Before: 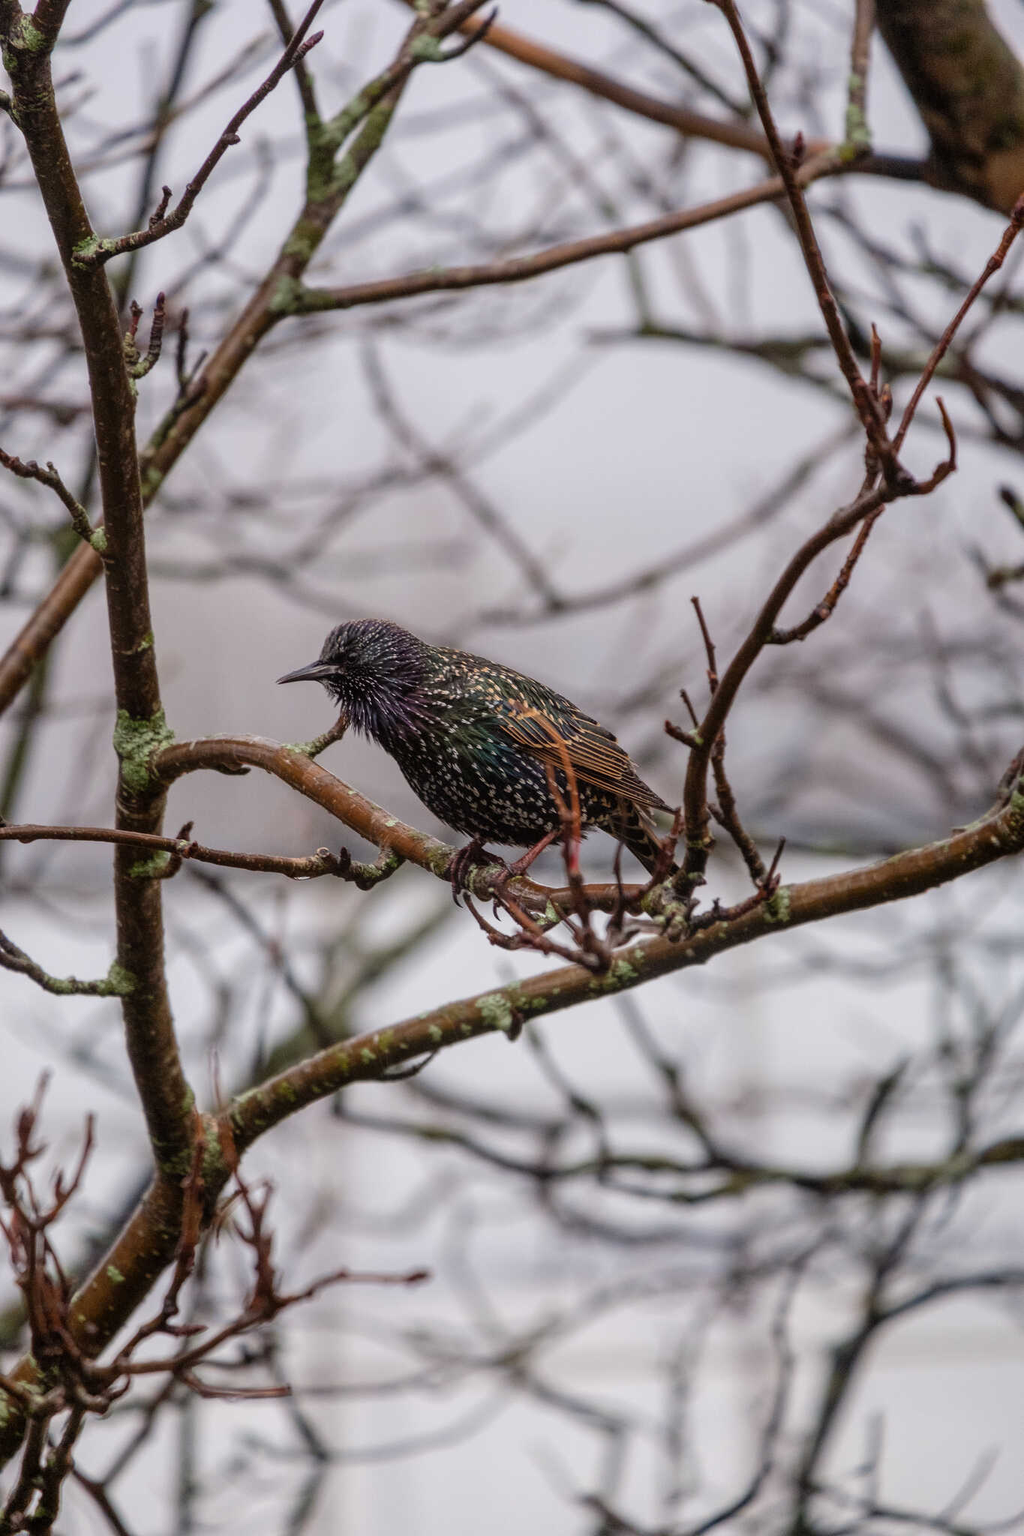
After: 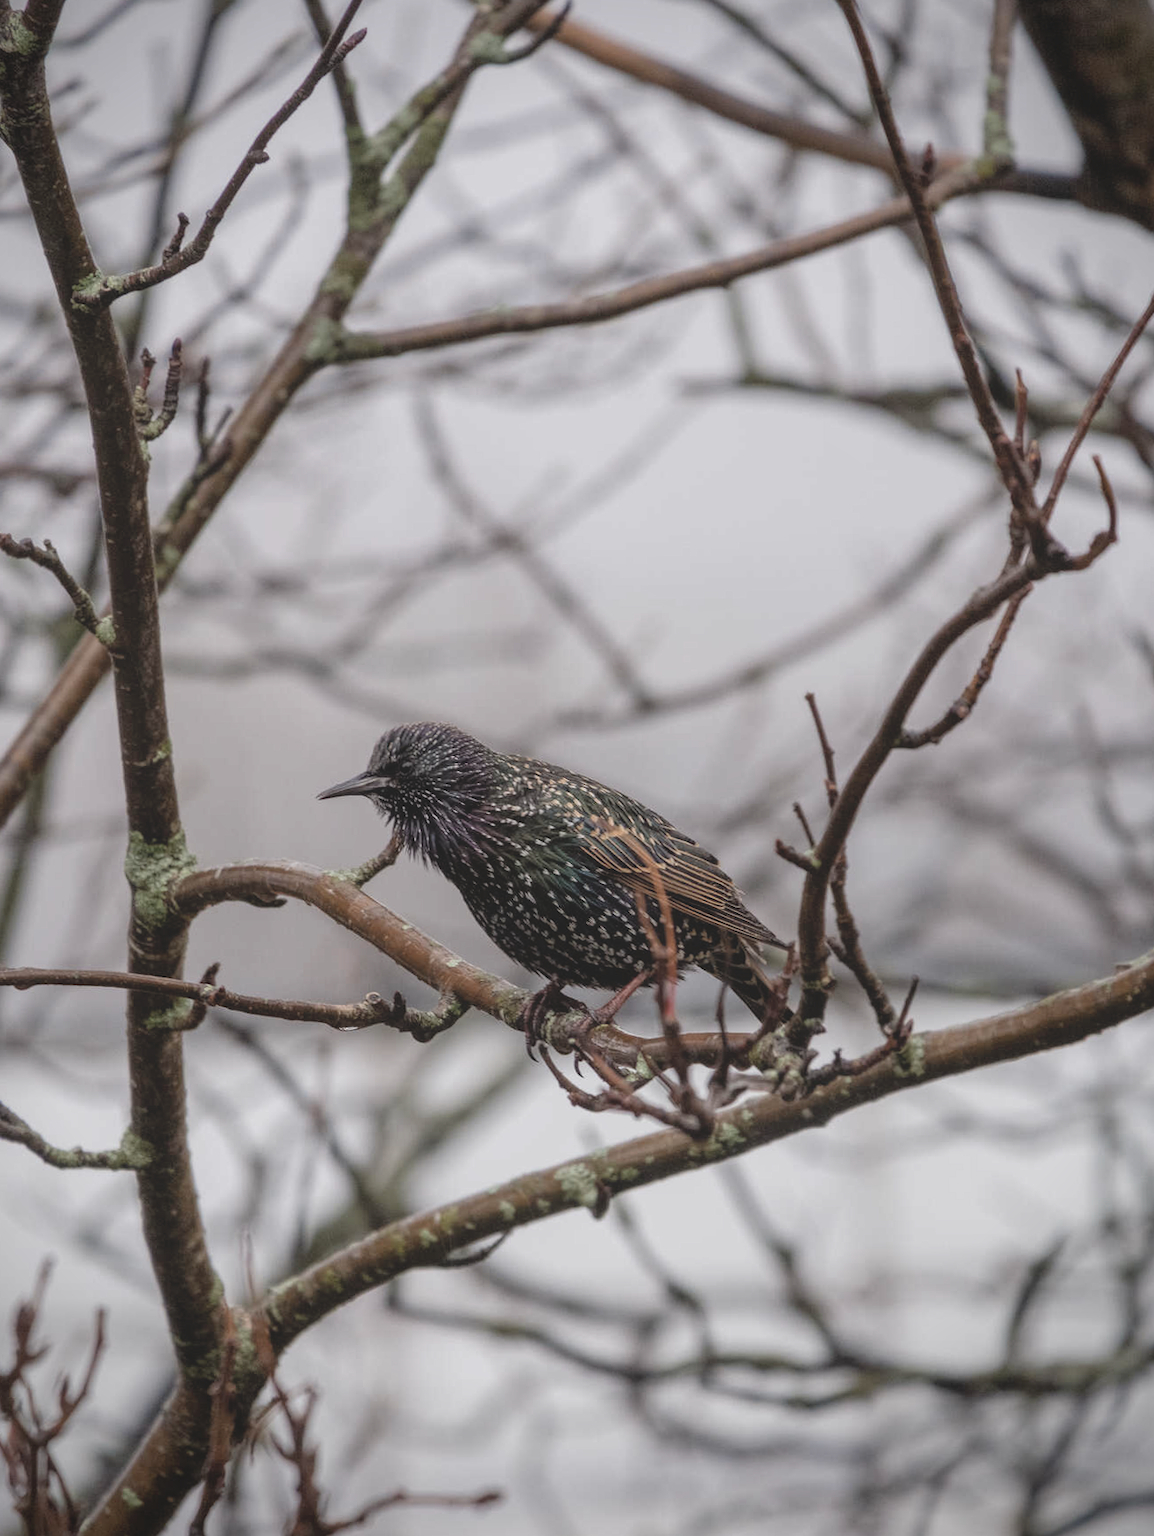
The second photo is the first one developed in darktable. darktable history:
contrast brightness saturation: contrast -0.254, saturation -0.437
tone equalizer: -8 EV -0.38 EV, -7 EV -0.388 EV, -6 EV -0.369 EV, -5 EV -0.23 EV, -3 EV 0.232 EV, -2 EV 0.341 EV, -1 EV 0.375 EV, +0 EV 0.435 EV
crop and rotate: angle 0.418°, left 0.257%, right 3.169%, bottom 14.324%
vignetting: saturation 0.001, unbound false
